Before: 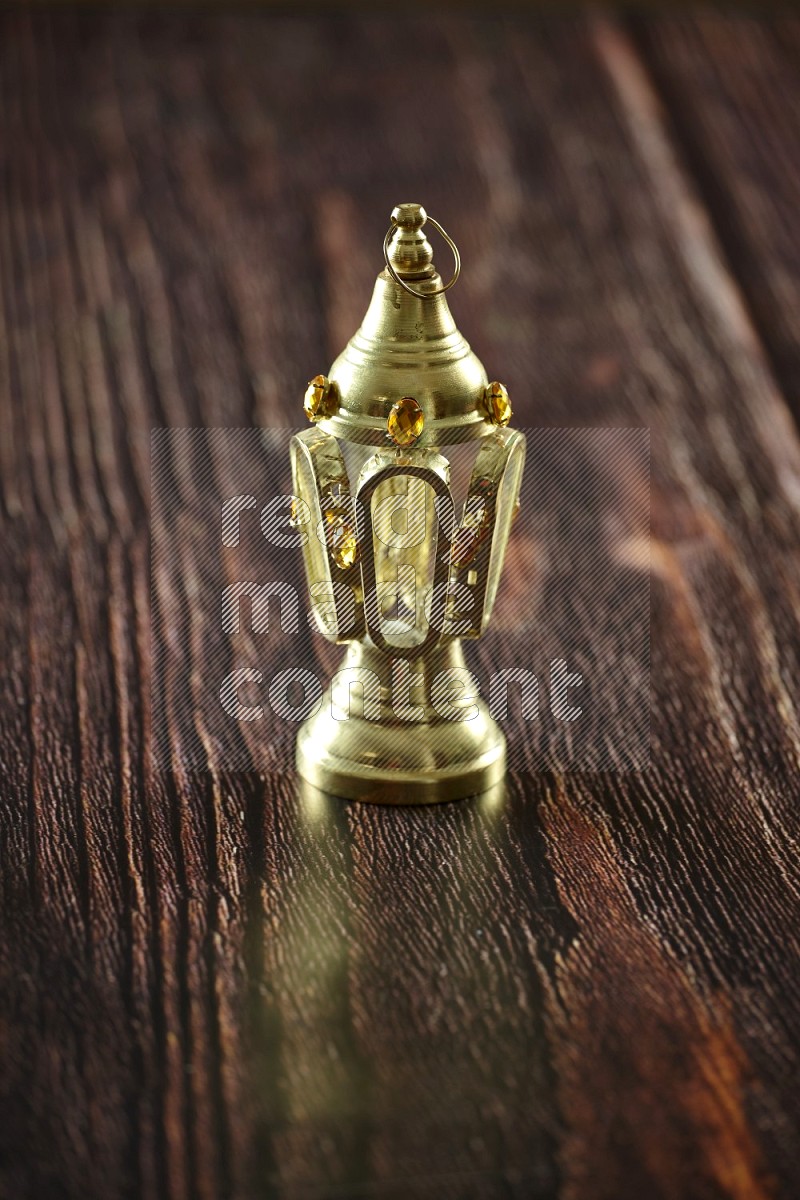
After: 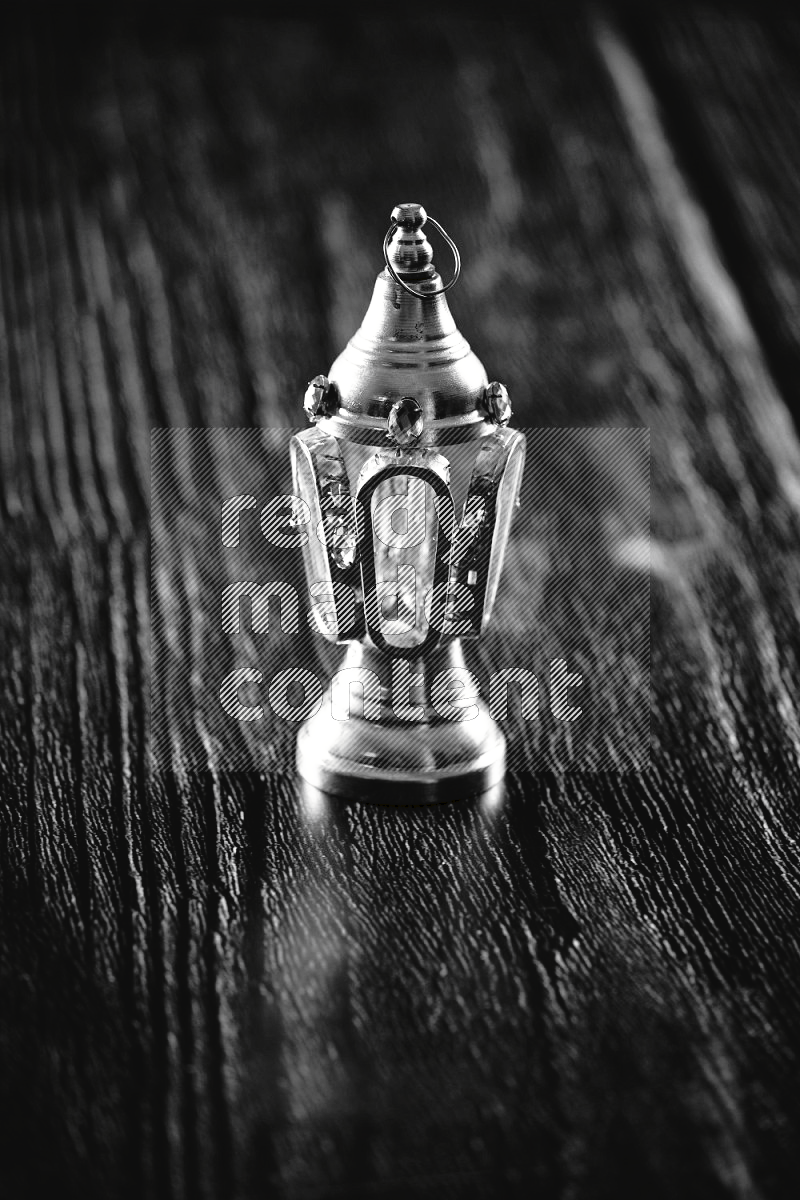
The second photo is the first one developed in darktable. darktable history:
tone curve: curves: ch0 [(0, 0) (0.003, 0.033) (0.011, 0.033) (0.025, 0.036) (0.044, 0.039) (0.069, 0.04) (0.1, 0.043) (0.136, 0.052) (0.177, 0.085) (0.224, 0.14) (0.277, 0.225) (0.335, 0.333) (0.399, 0.419) (0.468, 0.51) (0.543, 0.603) (0.623, 0.713) (0.709, 0.808) (0.801, 0.901) (0.898, 0.98) (1, 1)], preserve colors none
color look up table: target L [95.84, 87.05, 80.24, 73.19, 51.49, 47.64, 49.24, 39.07, 30.16, 23.82, 1.645, 200, 83.48, 78.43, 72.94, 60.94, 48.04, 43.19, 37.82, 38.52, 36.57, 19.87, 16.59, 93.05, 79.88, 74.42, 76.98, 84.56, 67, 60.68, 82.41, 60.68, 47.24, 70.73, 44.54, 32.89, 31.46, 22.62, 34.88, 11.26, 19.24, 3.967, 84.91, 80.24, 67.37, 62.08, 56.83, 53.98, 35.16], target a [-0.099, 0, 0, 0.001, 0.001, 0, 0, 0, 0.001, 0.001, -0.153, 0 ×4, 0.001, 0, 0, 0, 0.001, 0.001, 0.001, 0, -0.292, 0 ×5, 0.001, -0.002, 0.001 ×6, 0, 0.001, 0, 0.001, -0.248, 0 ×4, 0.001, 0.001, 0.001], target b [1.226, 0.002, 0.002, -0.005, -0.004, 0.001, 0.001, -0.004, -0.005, -0.004, 1.891, 0, 0.002, 0.002, 0.002, -0.004, 0.001, 0, 0, -0.004, -0.004, -0.004, -0.003, 3.658, 0.002 ×5, -0.004, 0.025, -0.004 ×5, -0.005, -0.002, -0.004, 0.002, -0.004, 3.06, 0.002 ×4, -0.004, -0.003, -0.004], num patches 49
